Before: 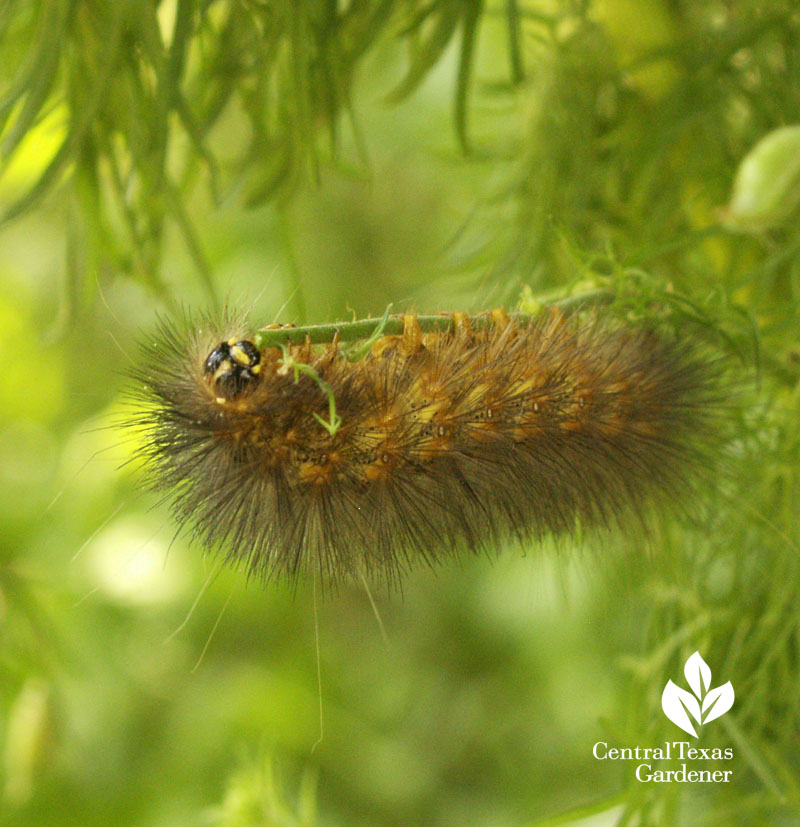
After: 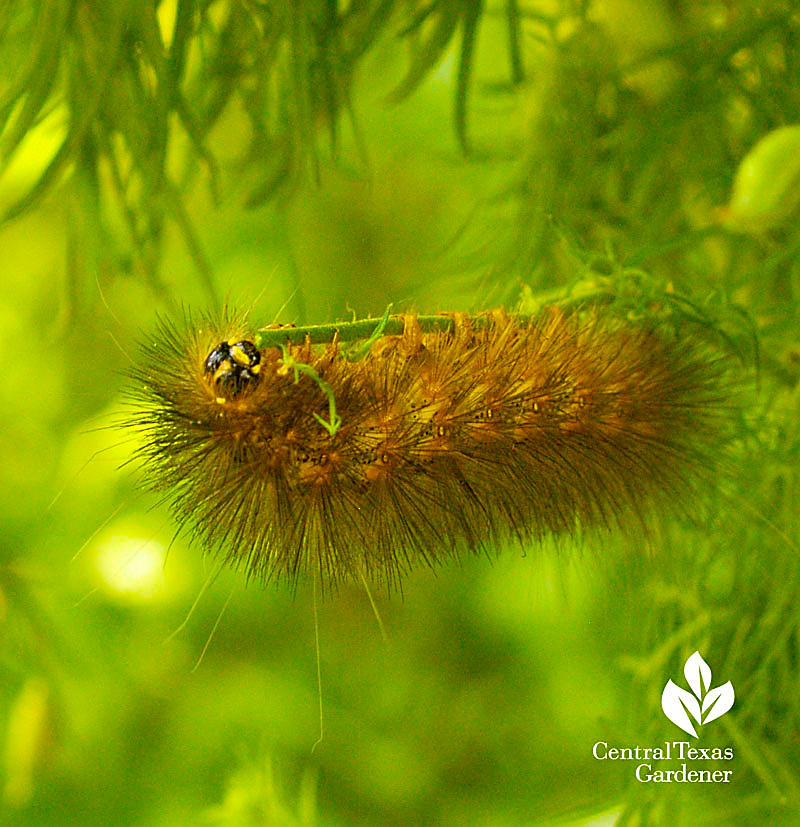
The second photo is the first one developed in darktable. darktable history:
color balance rgb: perceptual saturation grading › global saturation 31.3%, global vibrance 42.876%
sharpen: radius 1.425, amount 1.266, threshold 0.69
